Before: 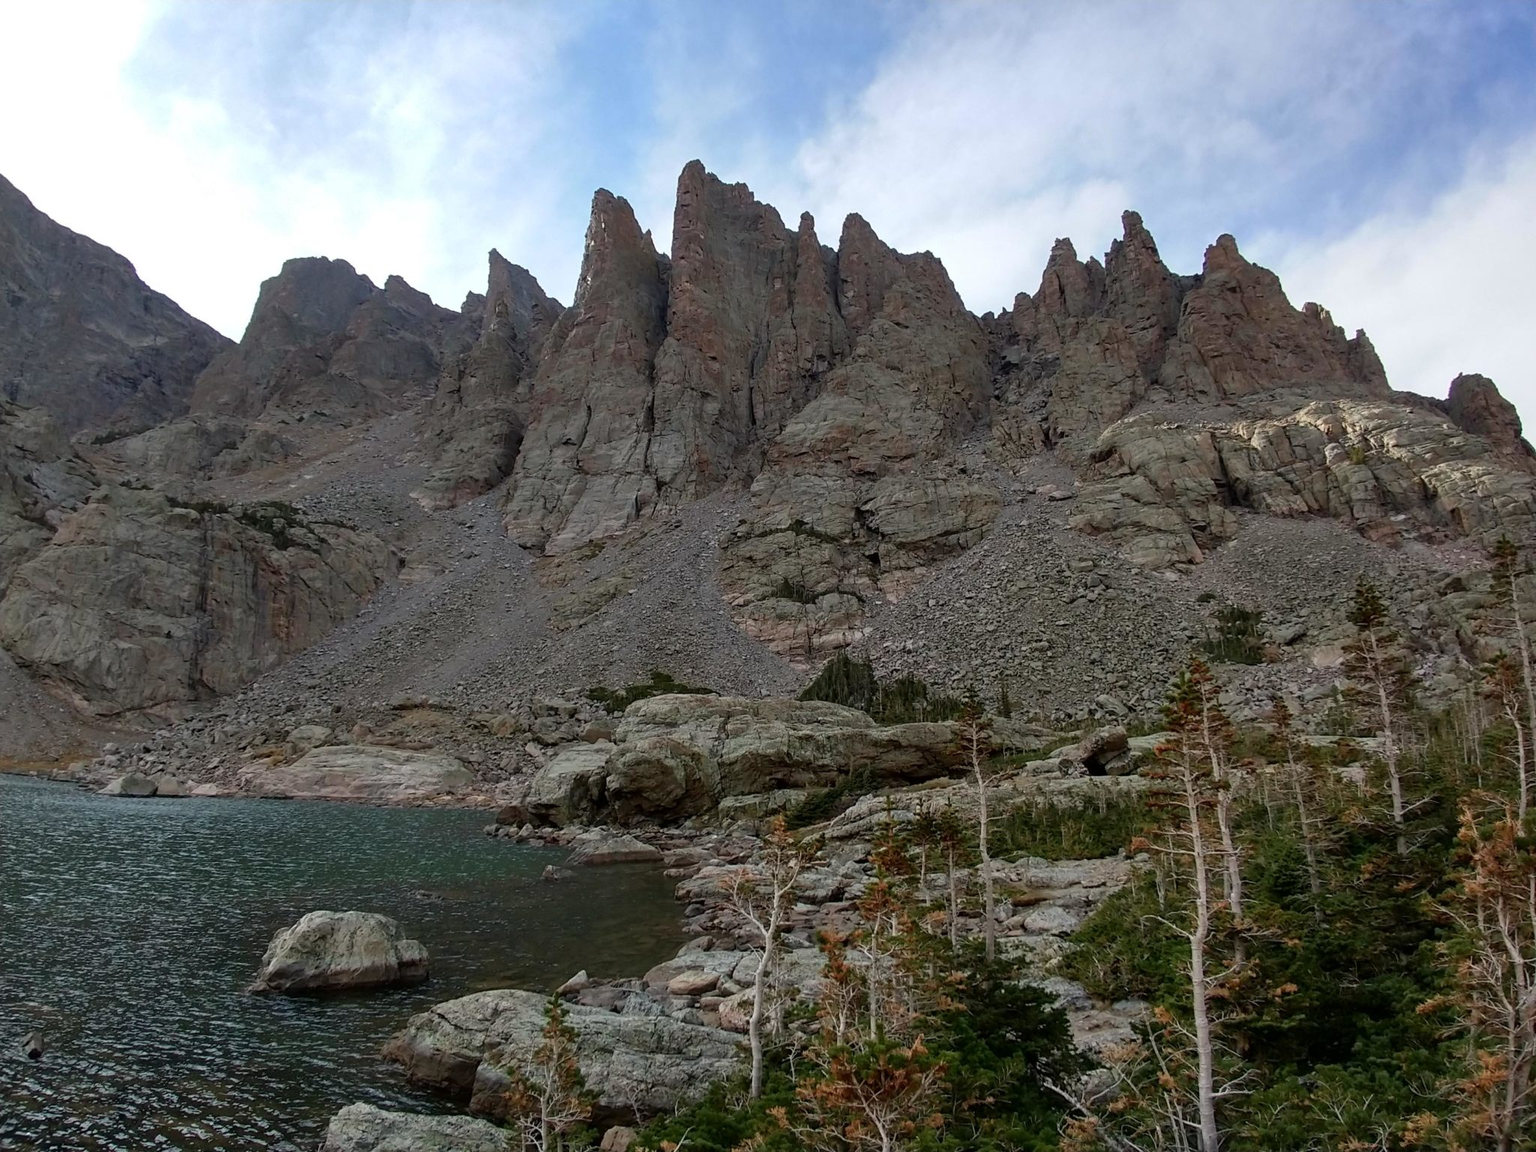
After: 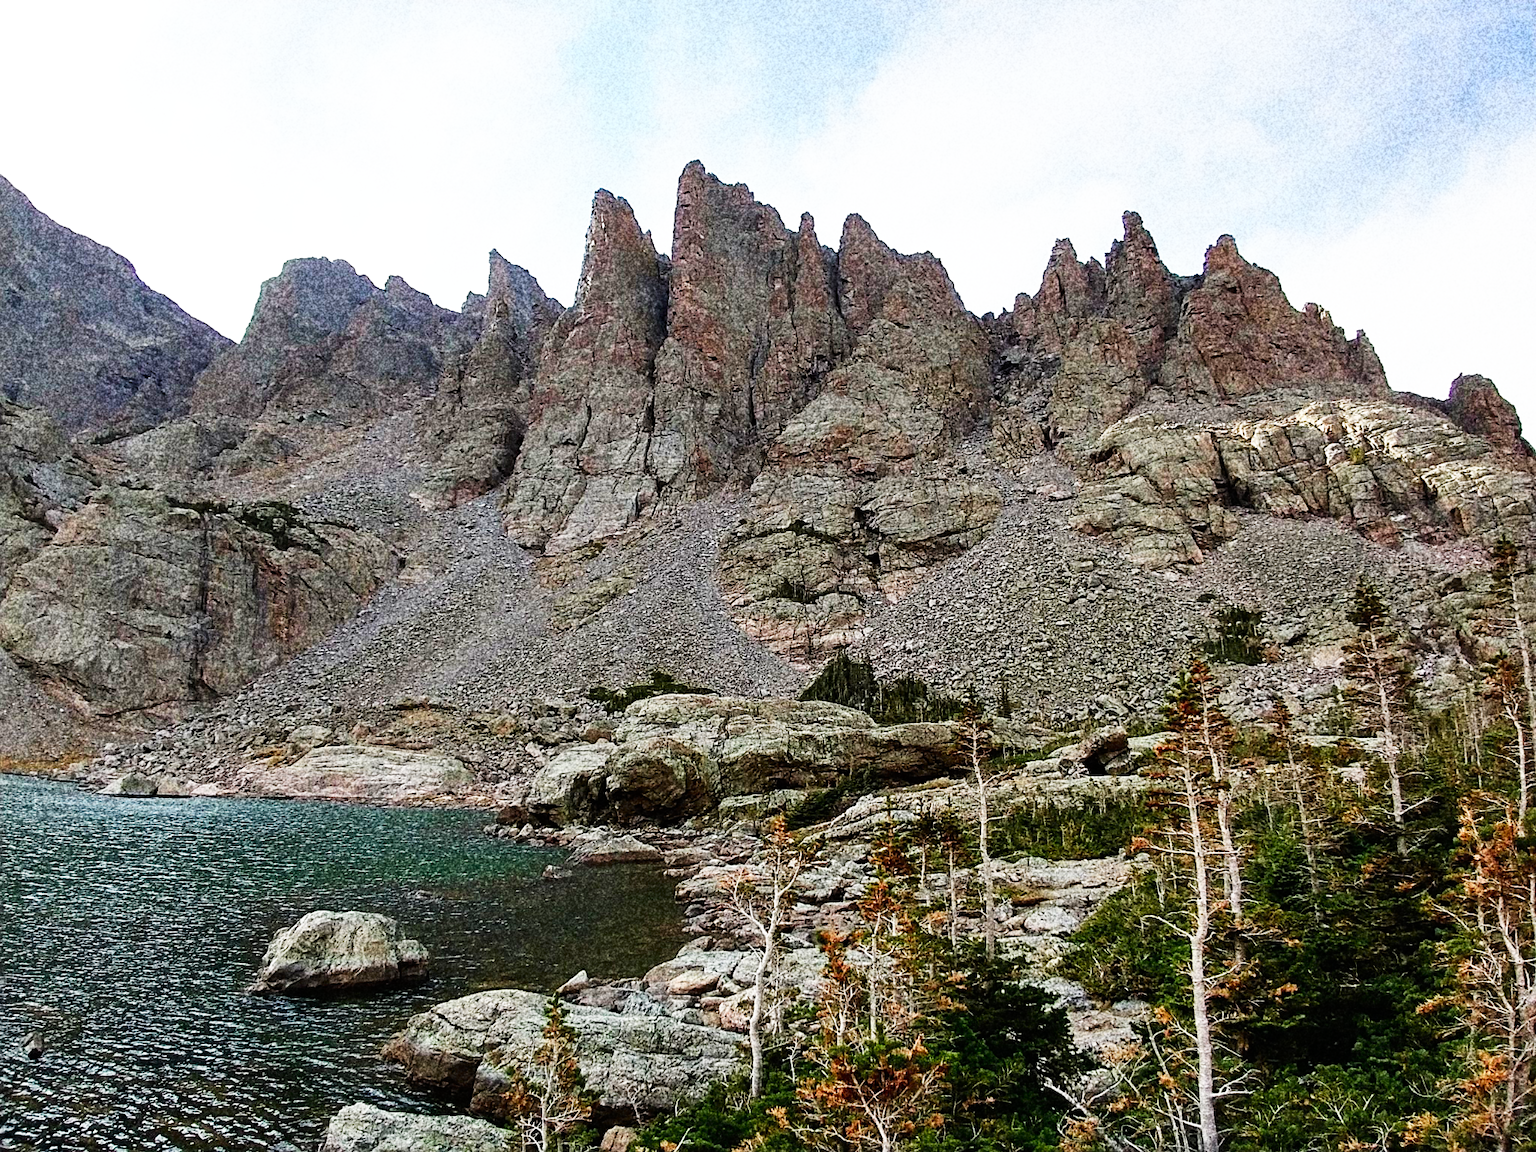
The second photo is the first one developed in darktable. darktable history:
base curve: curves: ch0 [(0, 0) (0.007, 0.004) (0.027, 0.03) (0.046, 0.07) (0.207, 0.54) (0.442, 0.872) (0.673, 0.972) (1, 1)], preserve colors none
grain: coarseness 30.02 ISO, strength 100%
sharpen: on, module defaults
